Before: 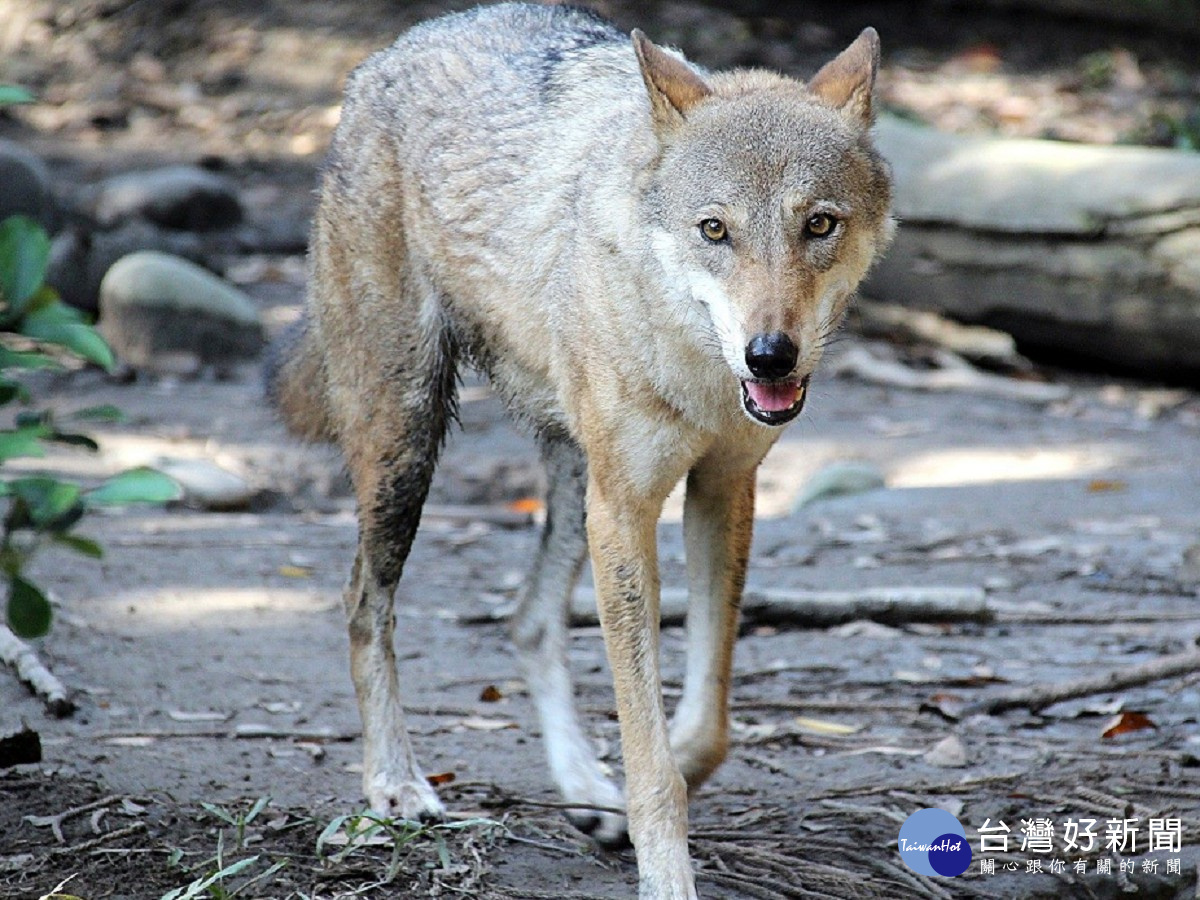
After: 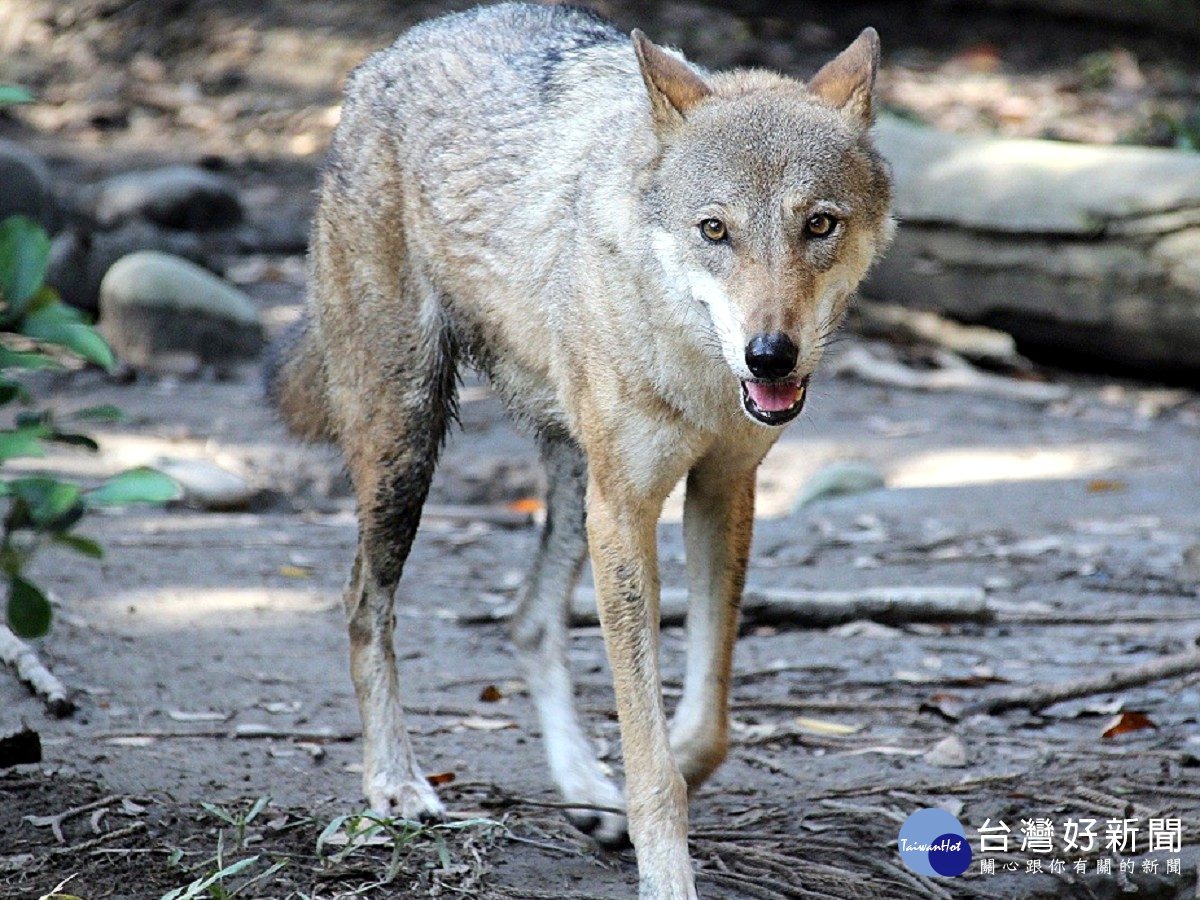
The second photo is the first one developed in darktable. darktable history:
local contrast: mode bilateral grid, contrast 19, coarseness 51, detail 119%, midtone range 0.2
